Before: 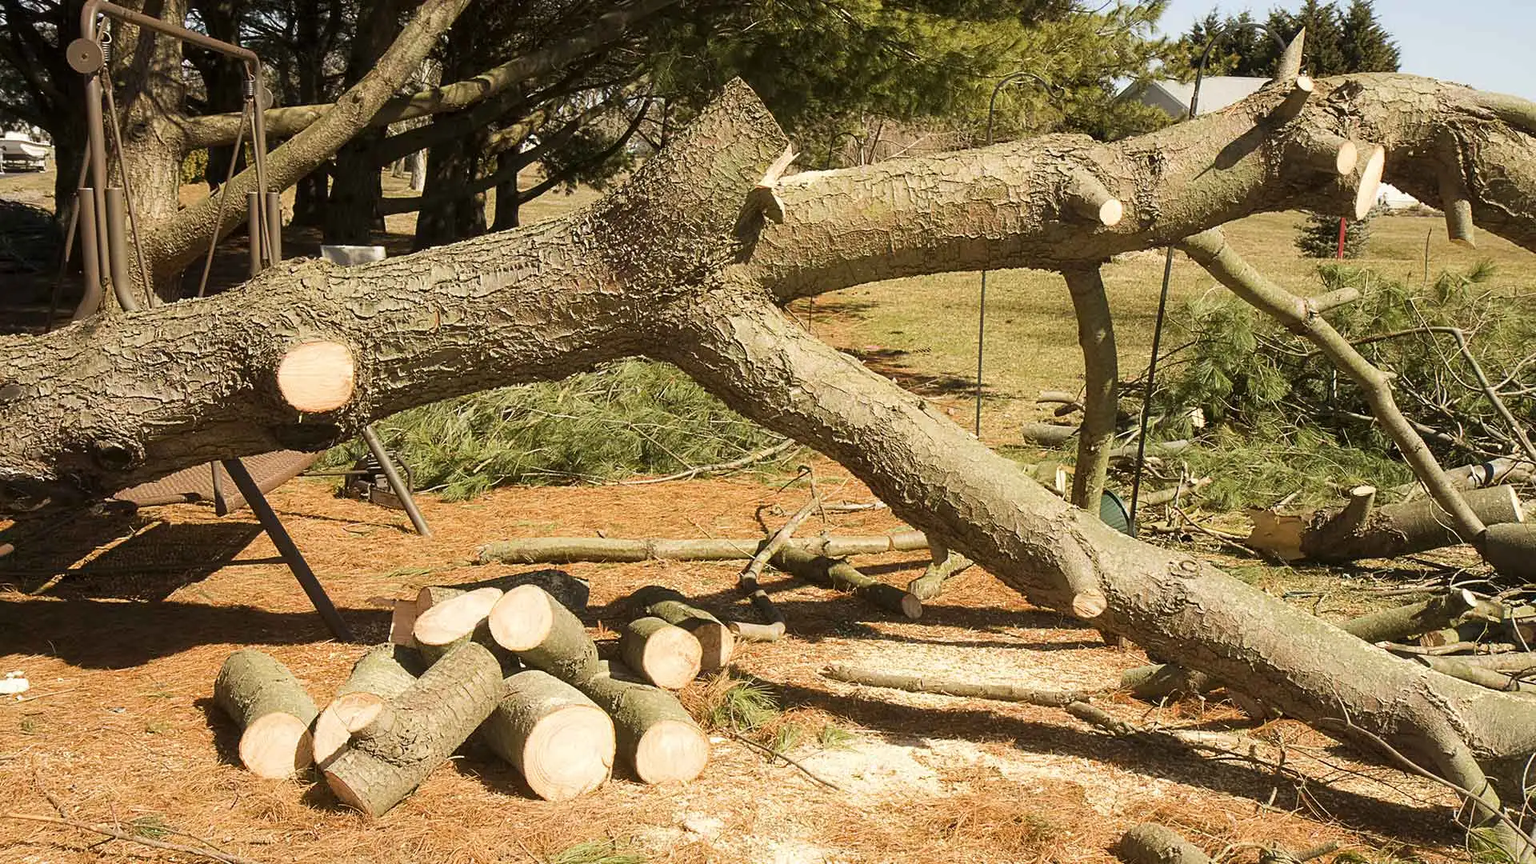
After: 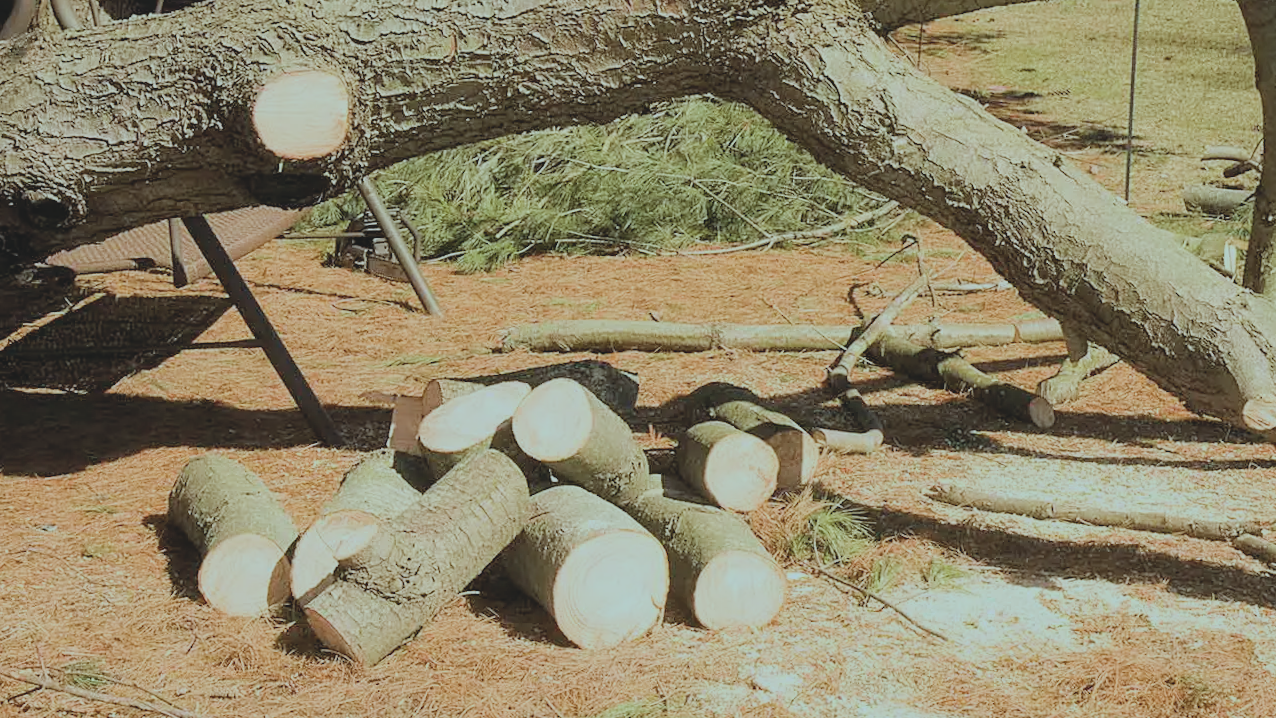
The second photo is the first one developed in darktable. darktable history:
contrast brightness saturation: contrast -0.15, brightness 0.05, saturation -0.12
crop and rotate: angle -0.82°, left 3.85%, top 31.828%, right 27.992%
filmic rgb: black relative exposure -7.65 EV, white relative exposure 4.56 EV, hardness 3.61
color correction: highlights a* -10.04, highlights b* -10.37
exposure: compensate highlight preservation false
